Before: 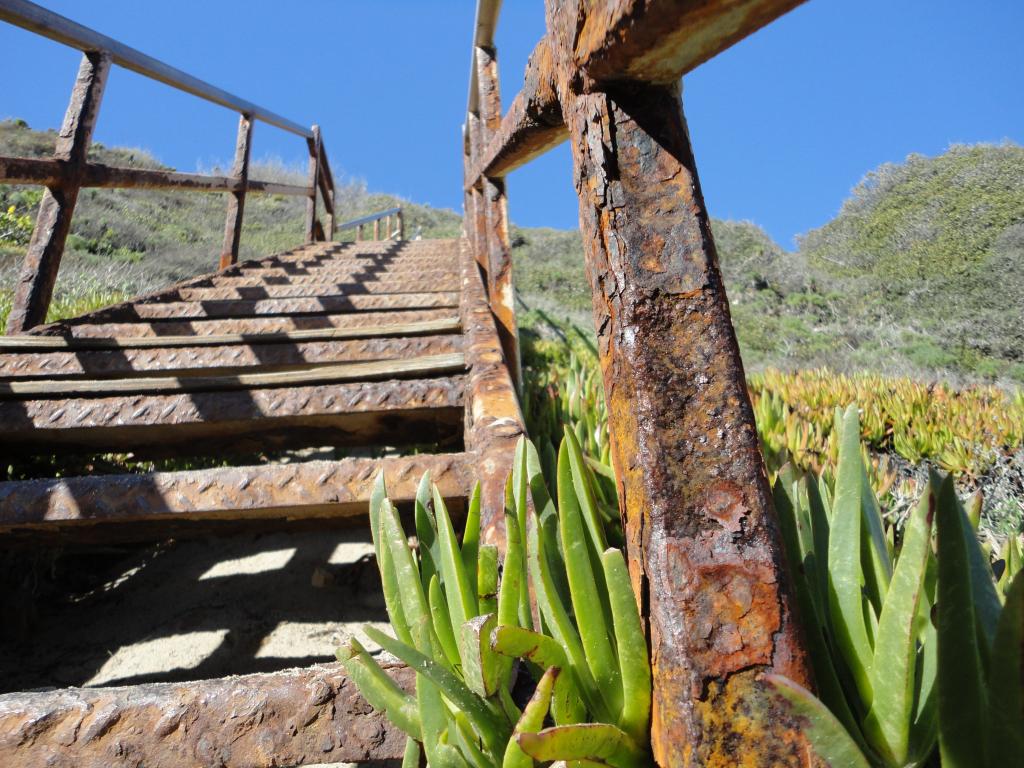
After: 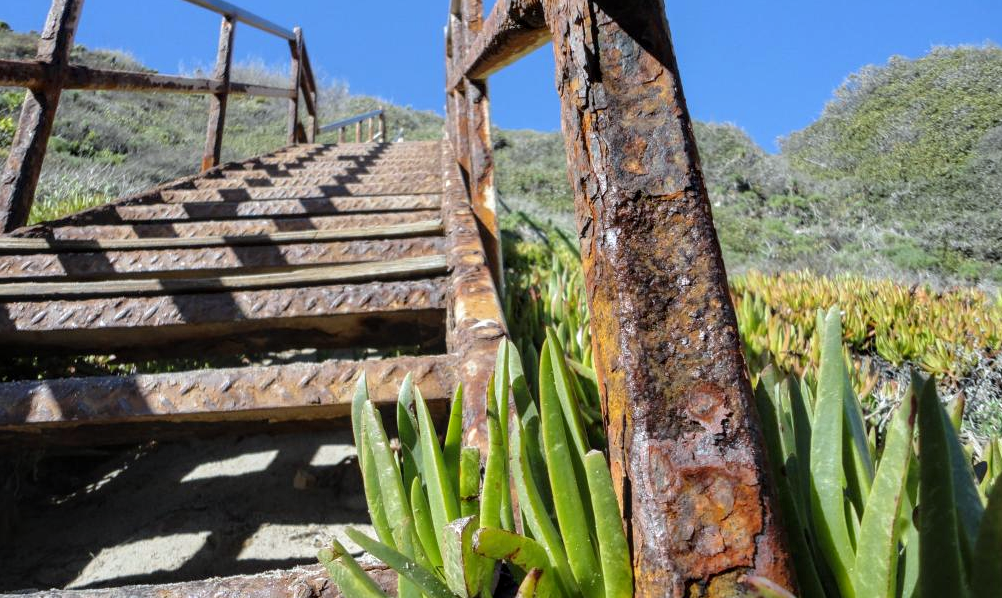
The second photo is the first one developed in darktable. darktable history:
local contrast: on, module defaults
crop and rotate: left 1.814%, top 12.818%, right 0.25%, bottom 9.225%
white balance: red 0.976, blue 1.04
